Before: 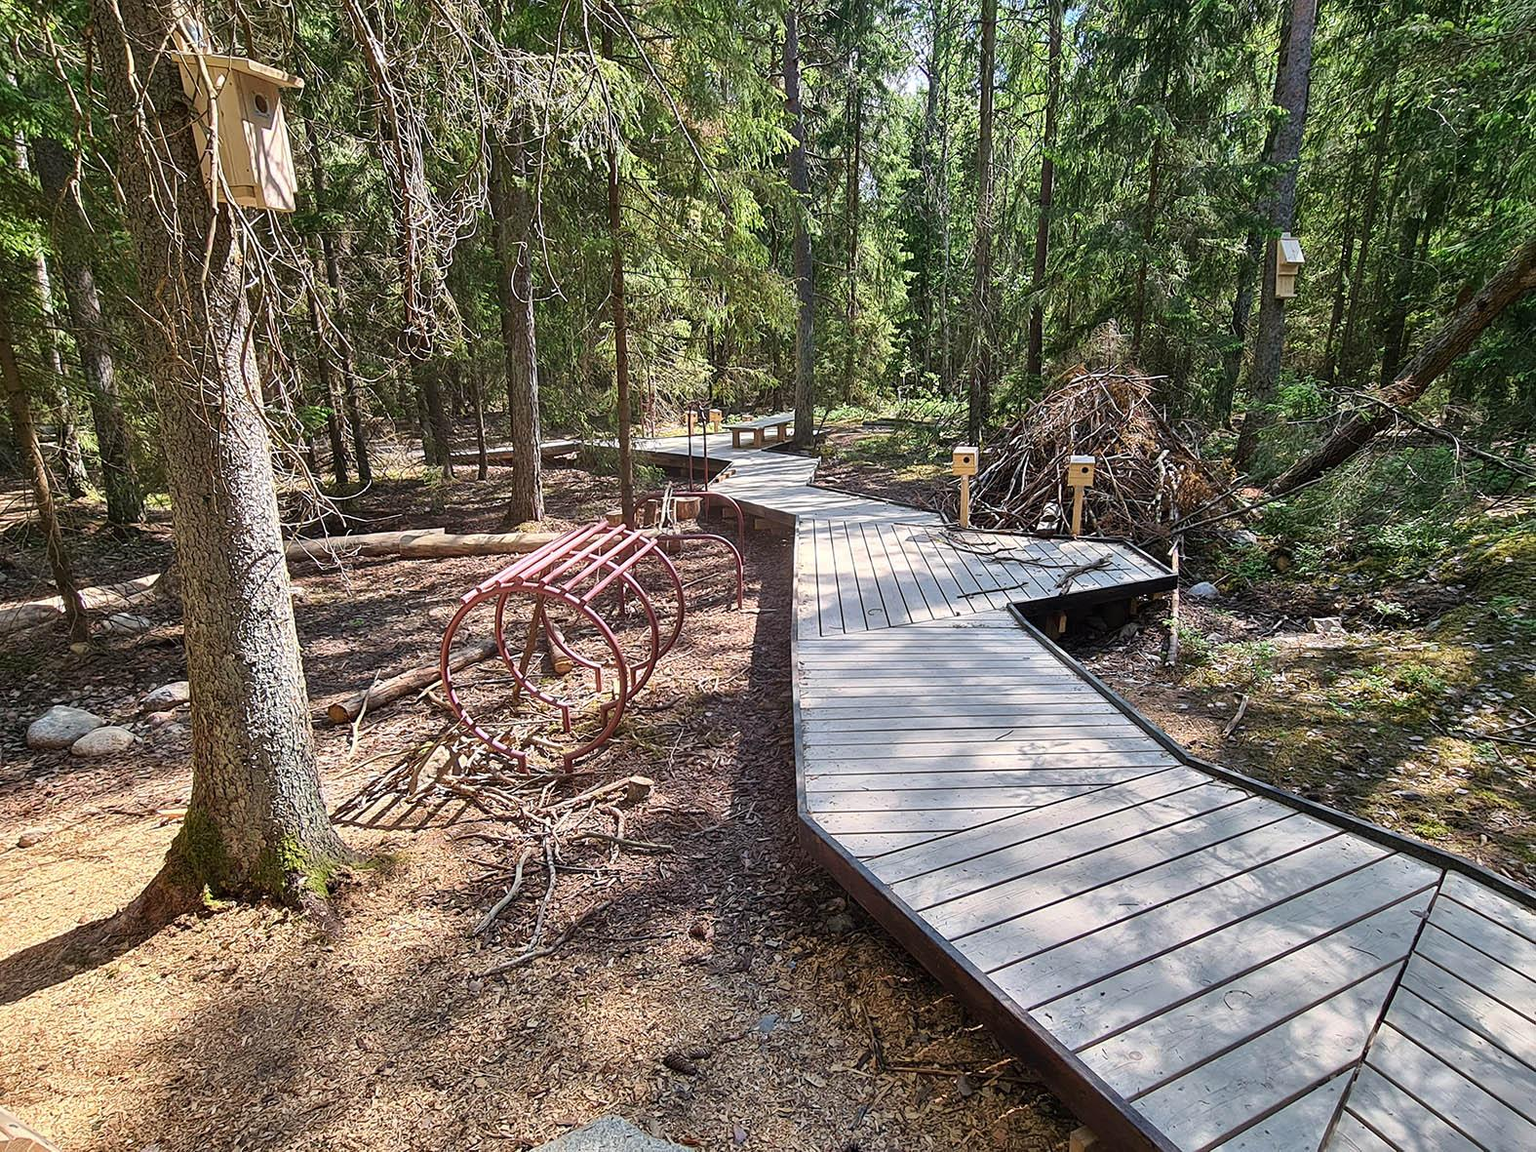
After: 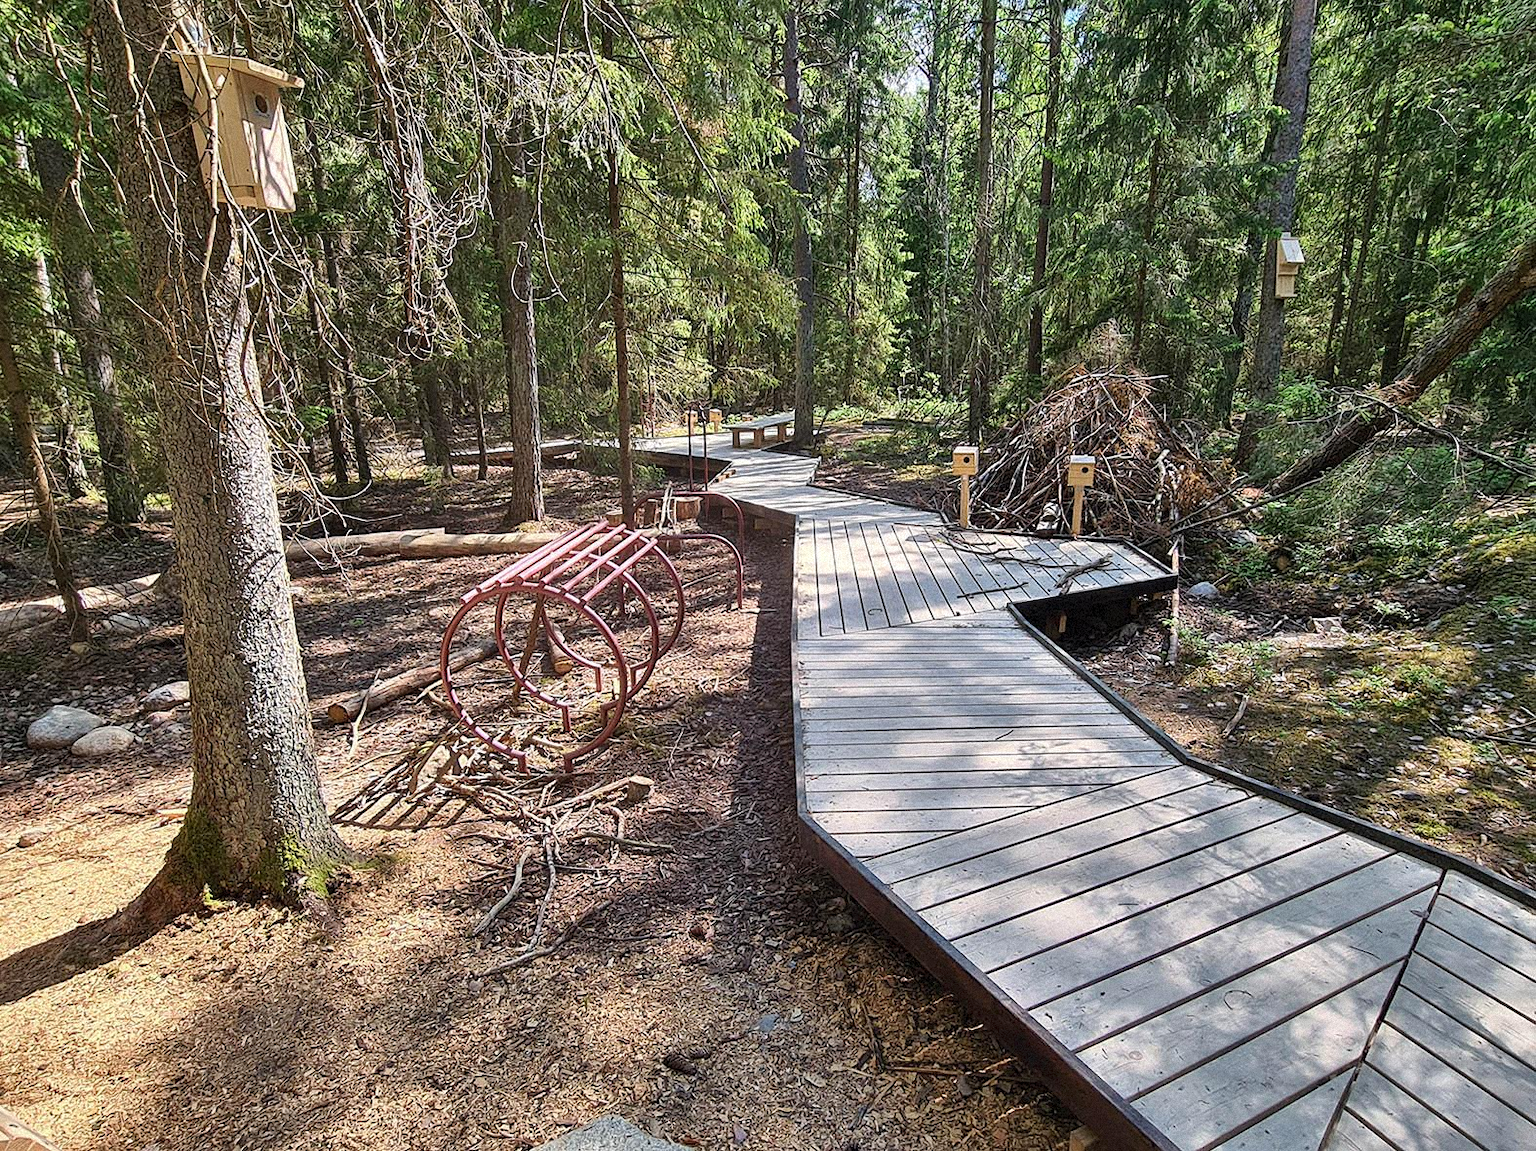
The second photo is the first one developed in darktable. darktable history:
shadows and highlights: low approximation 0.01, soften with gaussian
grain: mid-tones bias 0%
